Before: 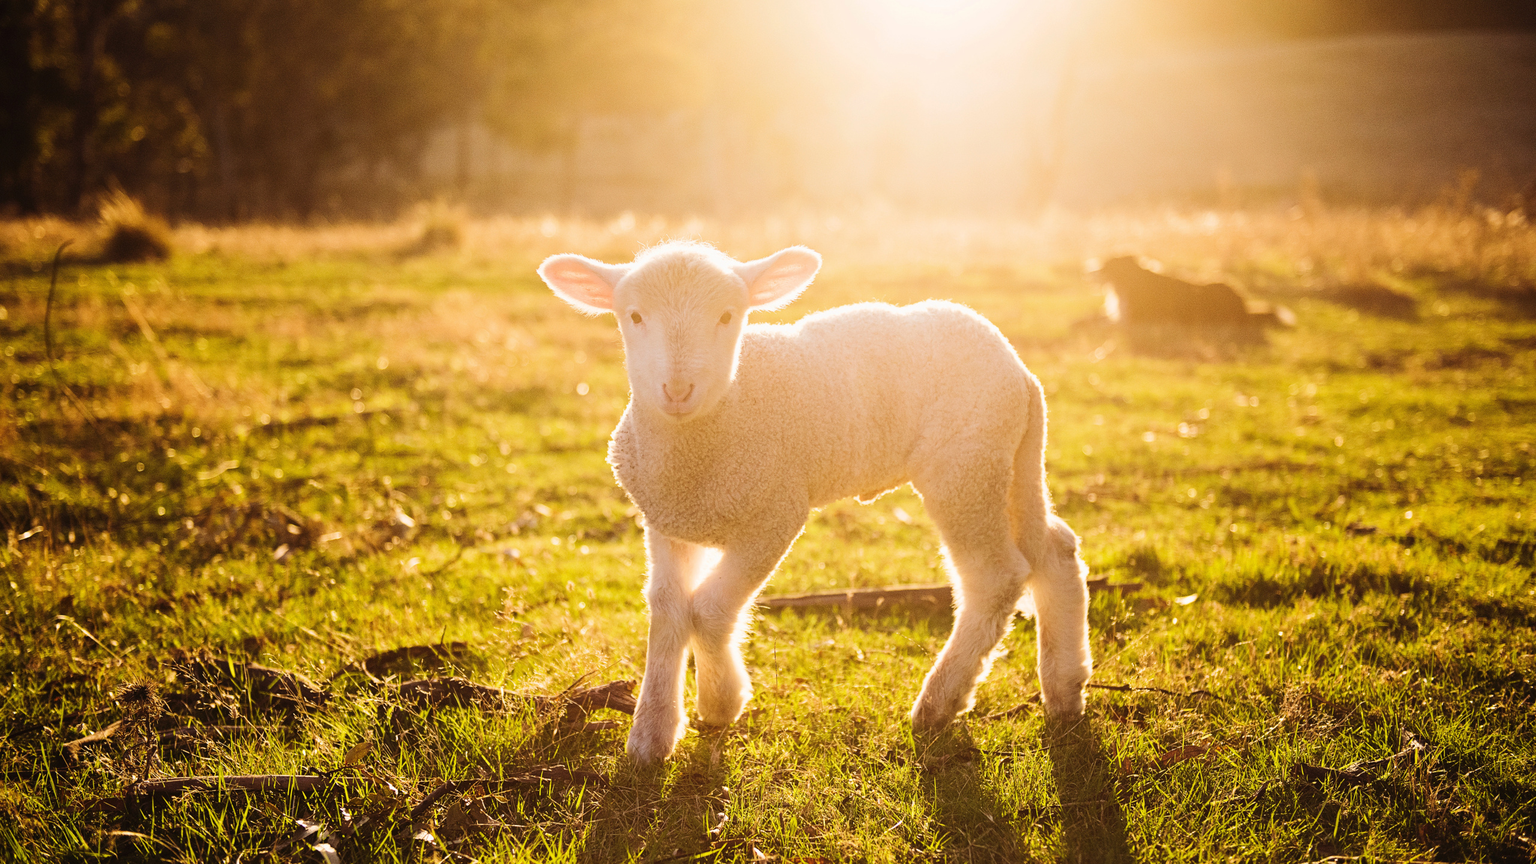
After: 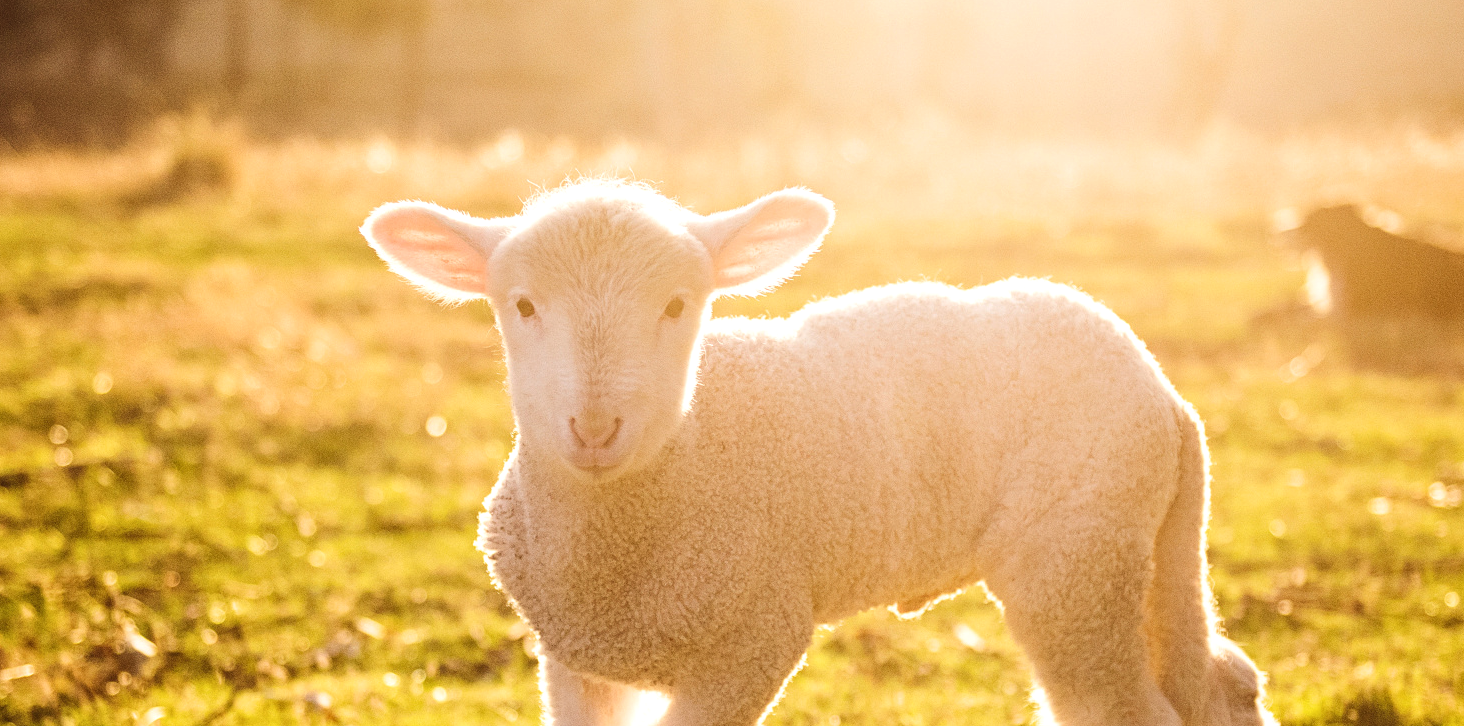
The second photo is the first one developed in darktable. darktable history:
local contrast: detail 130%
crop: left 20.932%, top 15.471%, right 21.848%, bottom 34.081%
exposure: black level correction -0.005, exposure 0.054 EV, compensate highlight preservation false
